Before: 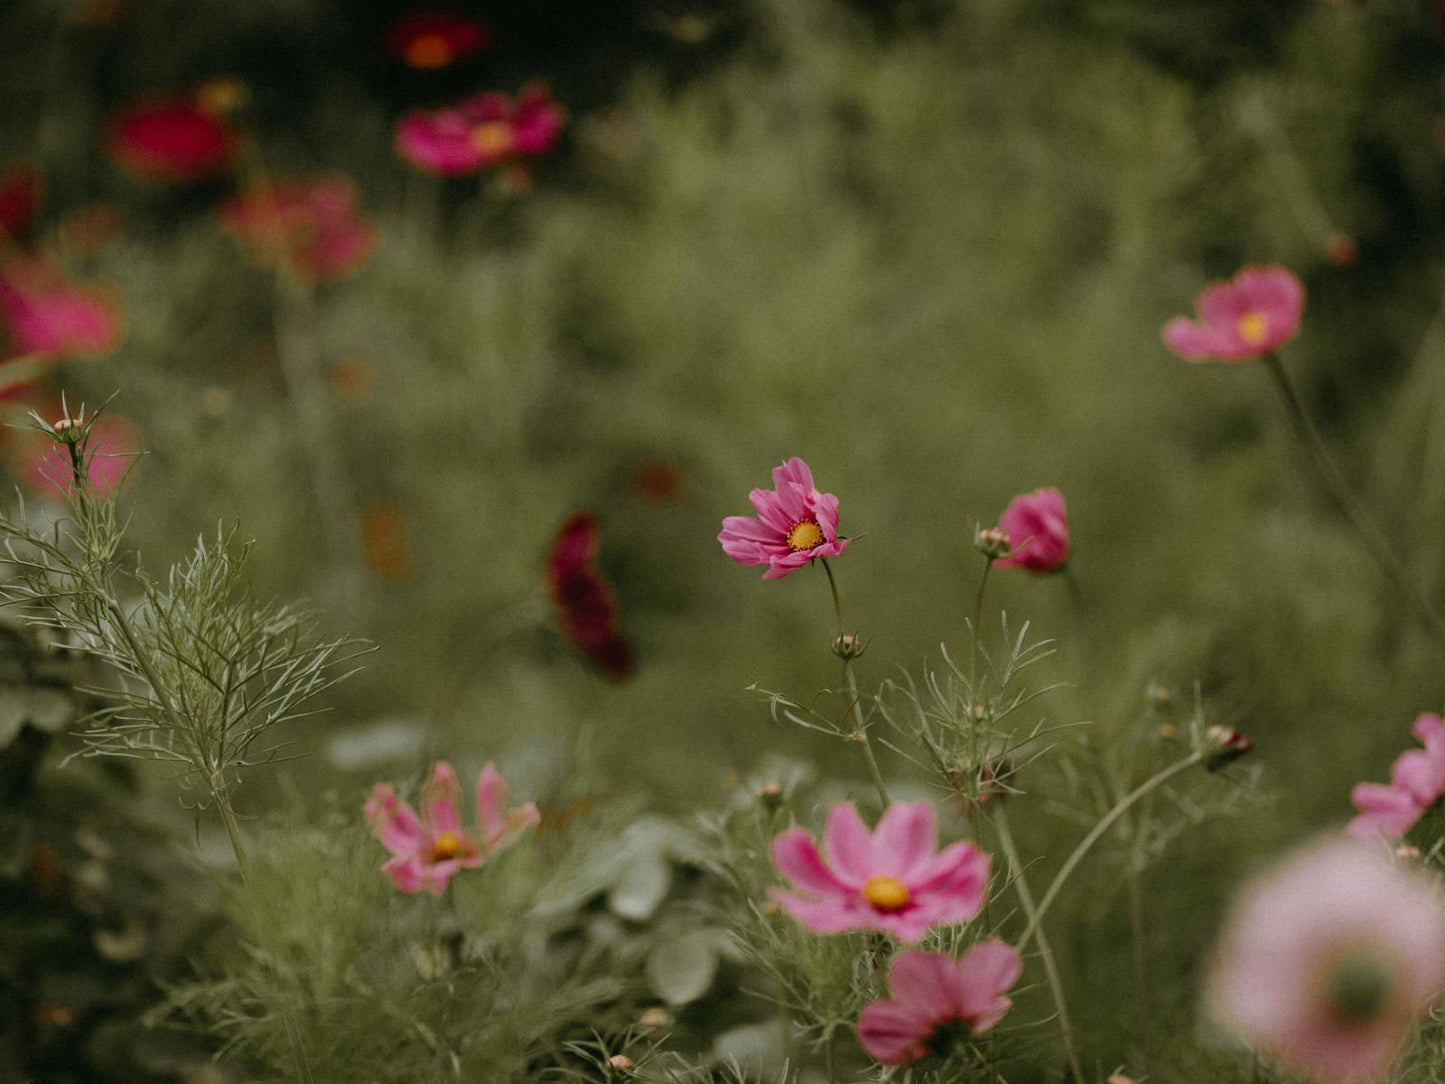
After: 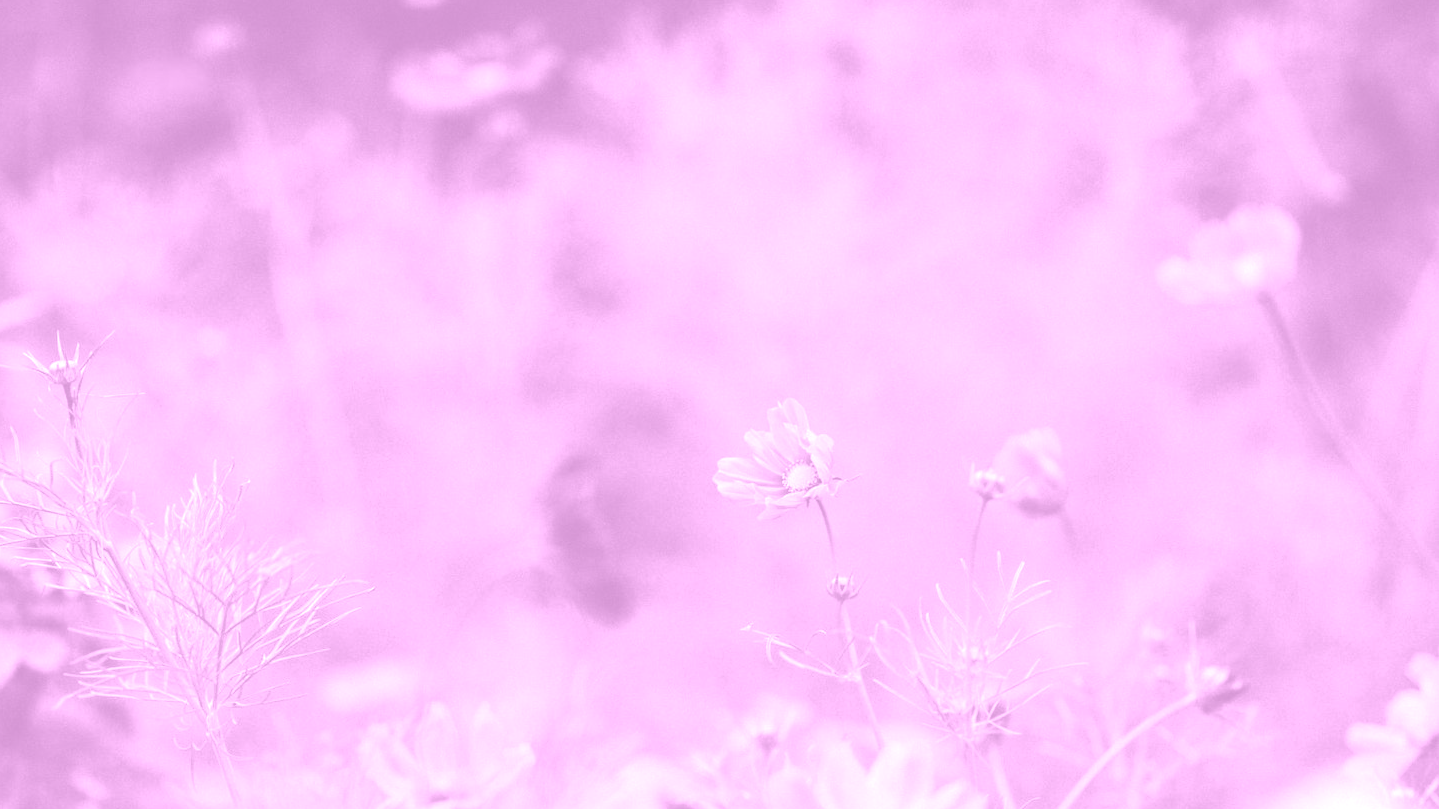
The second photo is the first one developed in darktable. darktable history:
crop: left 0.387%, top 5.469%, bottom 19.809%
exposure: black level correction 0, exposure 1.45 EV, compensate exposure bias true, compensate highlight preservation false
colorize: hue 331.2°, saturation 75%, source mix 30.28%, lightness 70.52%, version 1
contrast brightness saturation: saturation 0.18
tone equalizer: -8 EV -0.75 EV, -7 EV -0.7 EV, -6 EV -0.6 EV, -5 EV -0.4 EV, -3 EV 0.4 EV, -2 EV 0.6 EV, -1 EV 0.7 EV, +0 EV 0.75 EV, edges refinement/feathering 500, mask exposure compensation -1.57 EV, preserve details no
